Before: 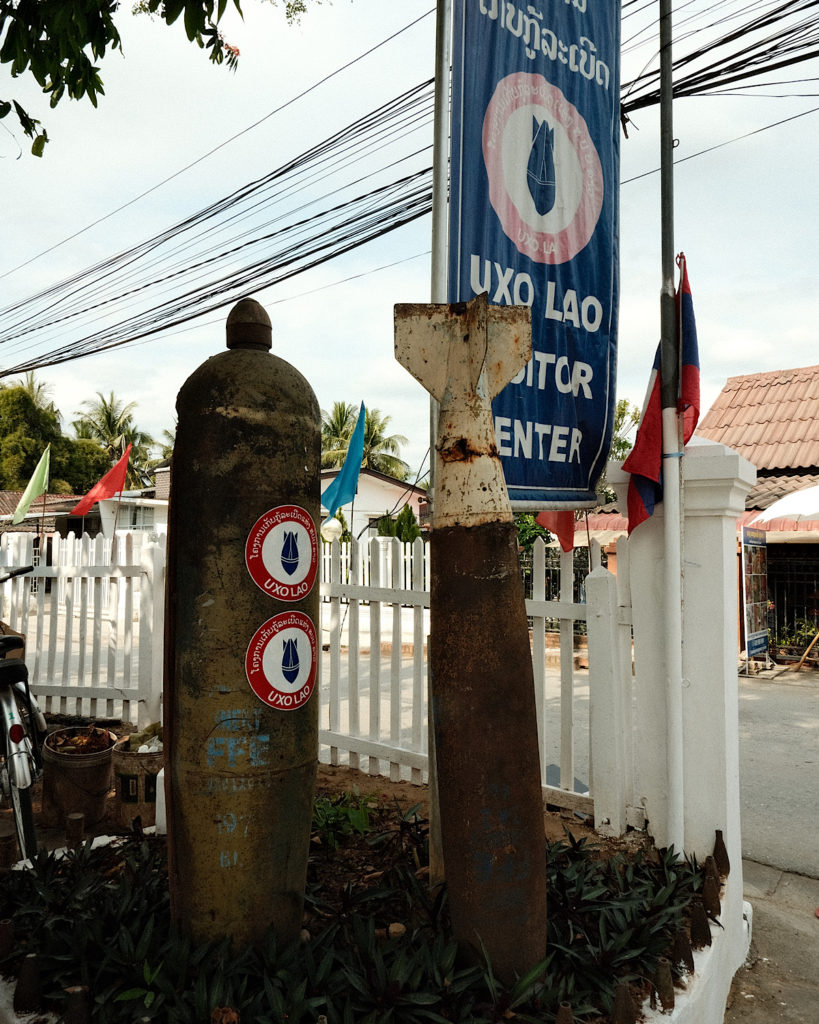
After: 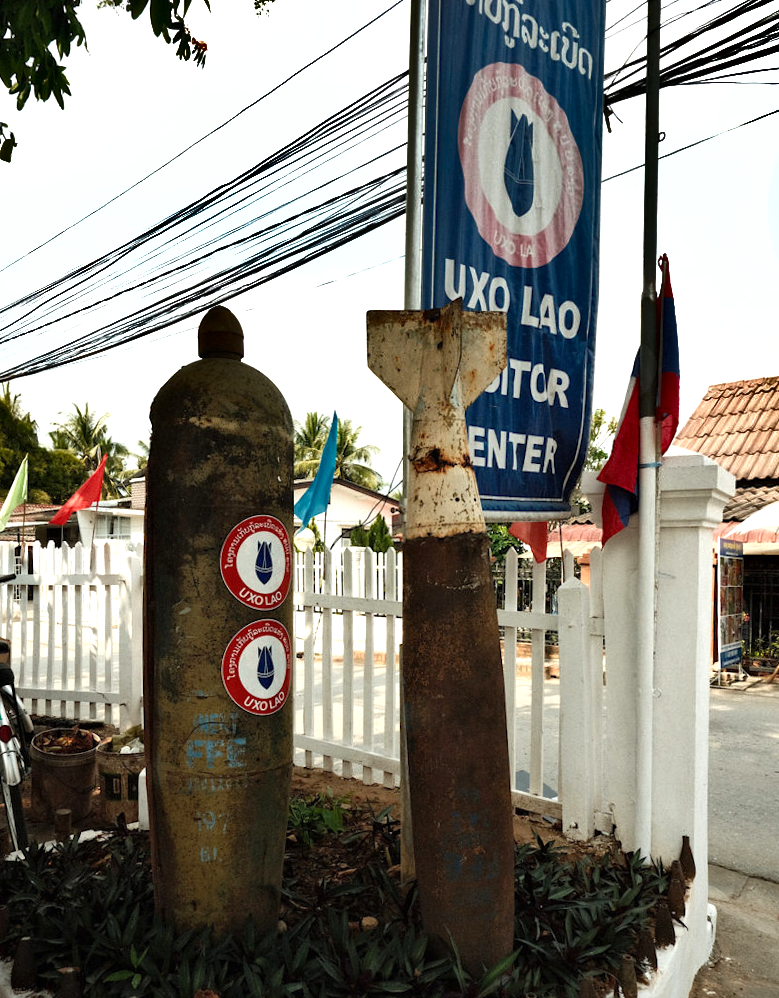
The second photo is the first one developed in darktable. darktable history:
rotate and perspective: rotation 0.074°, lens shift (vertical) 0.096, lens shift (horizontal) -0.041, crop left 0.043, crop right 0.952, crop top 0.024, crop bottom 0.979
shadows and highlights: shadows 20.91, highlights -82.73, soften with gaussian
exposure: exposure 0.6 EV, compensate highlight preservation false
